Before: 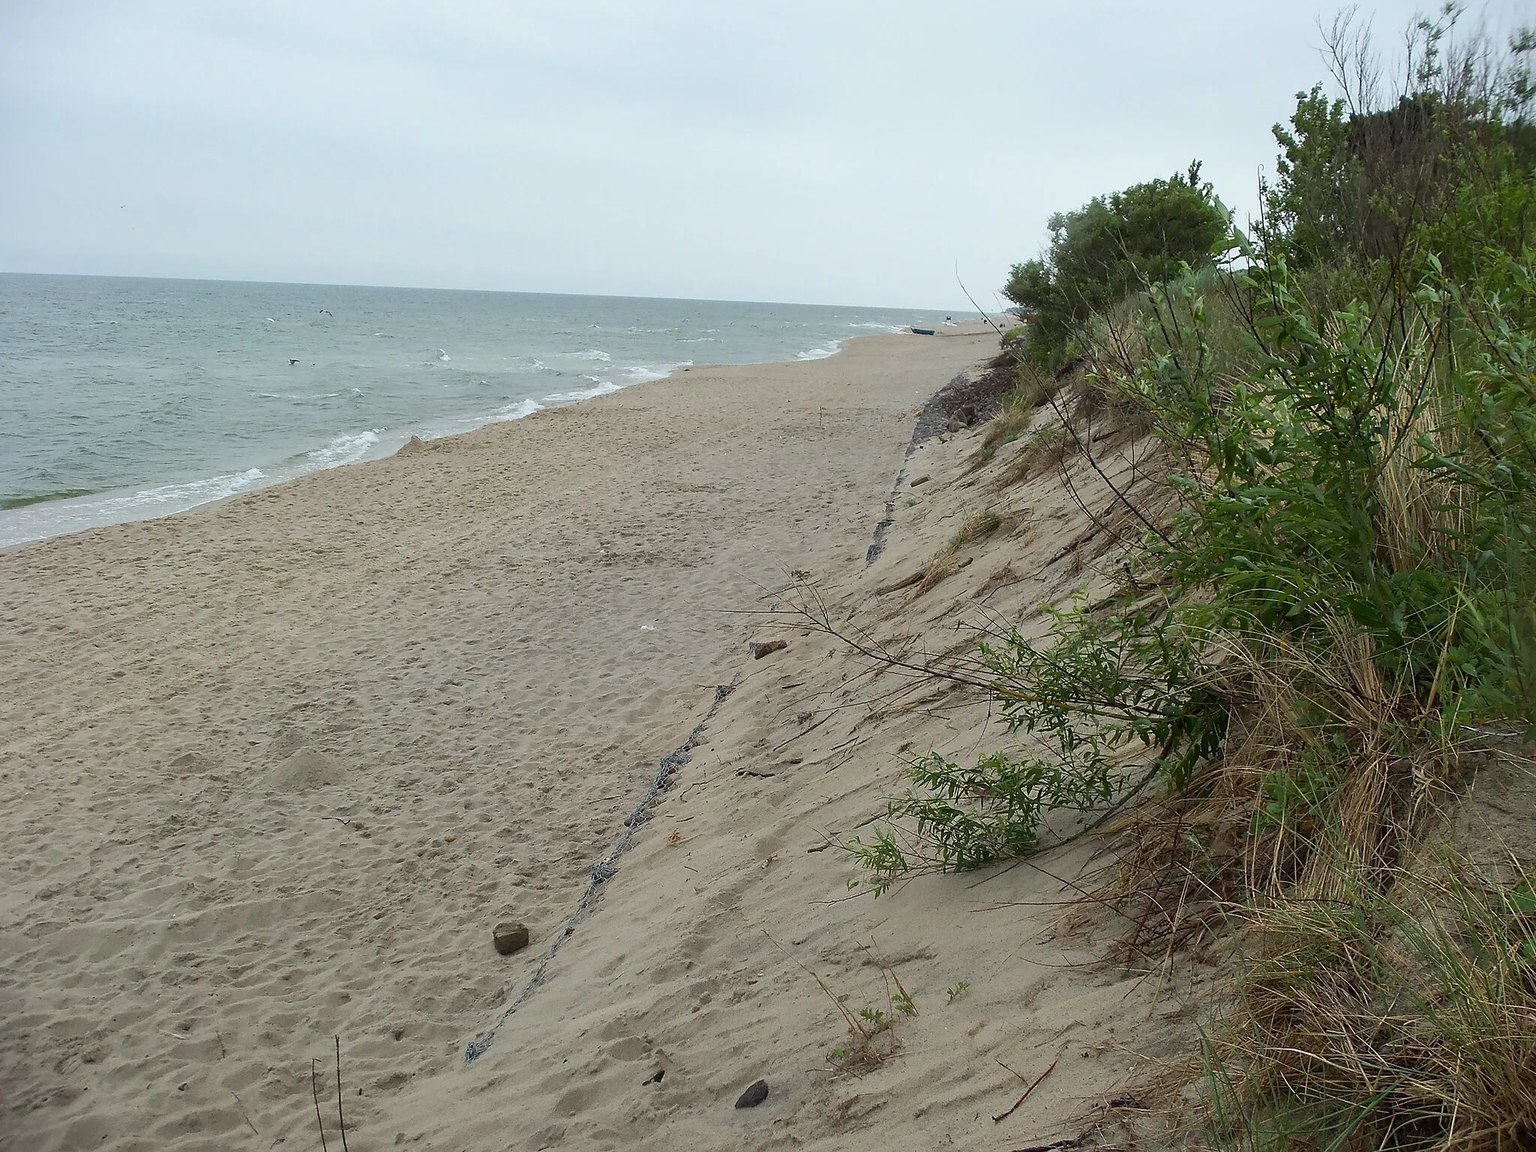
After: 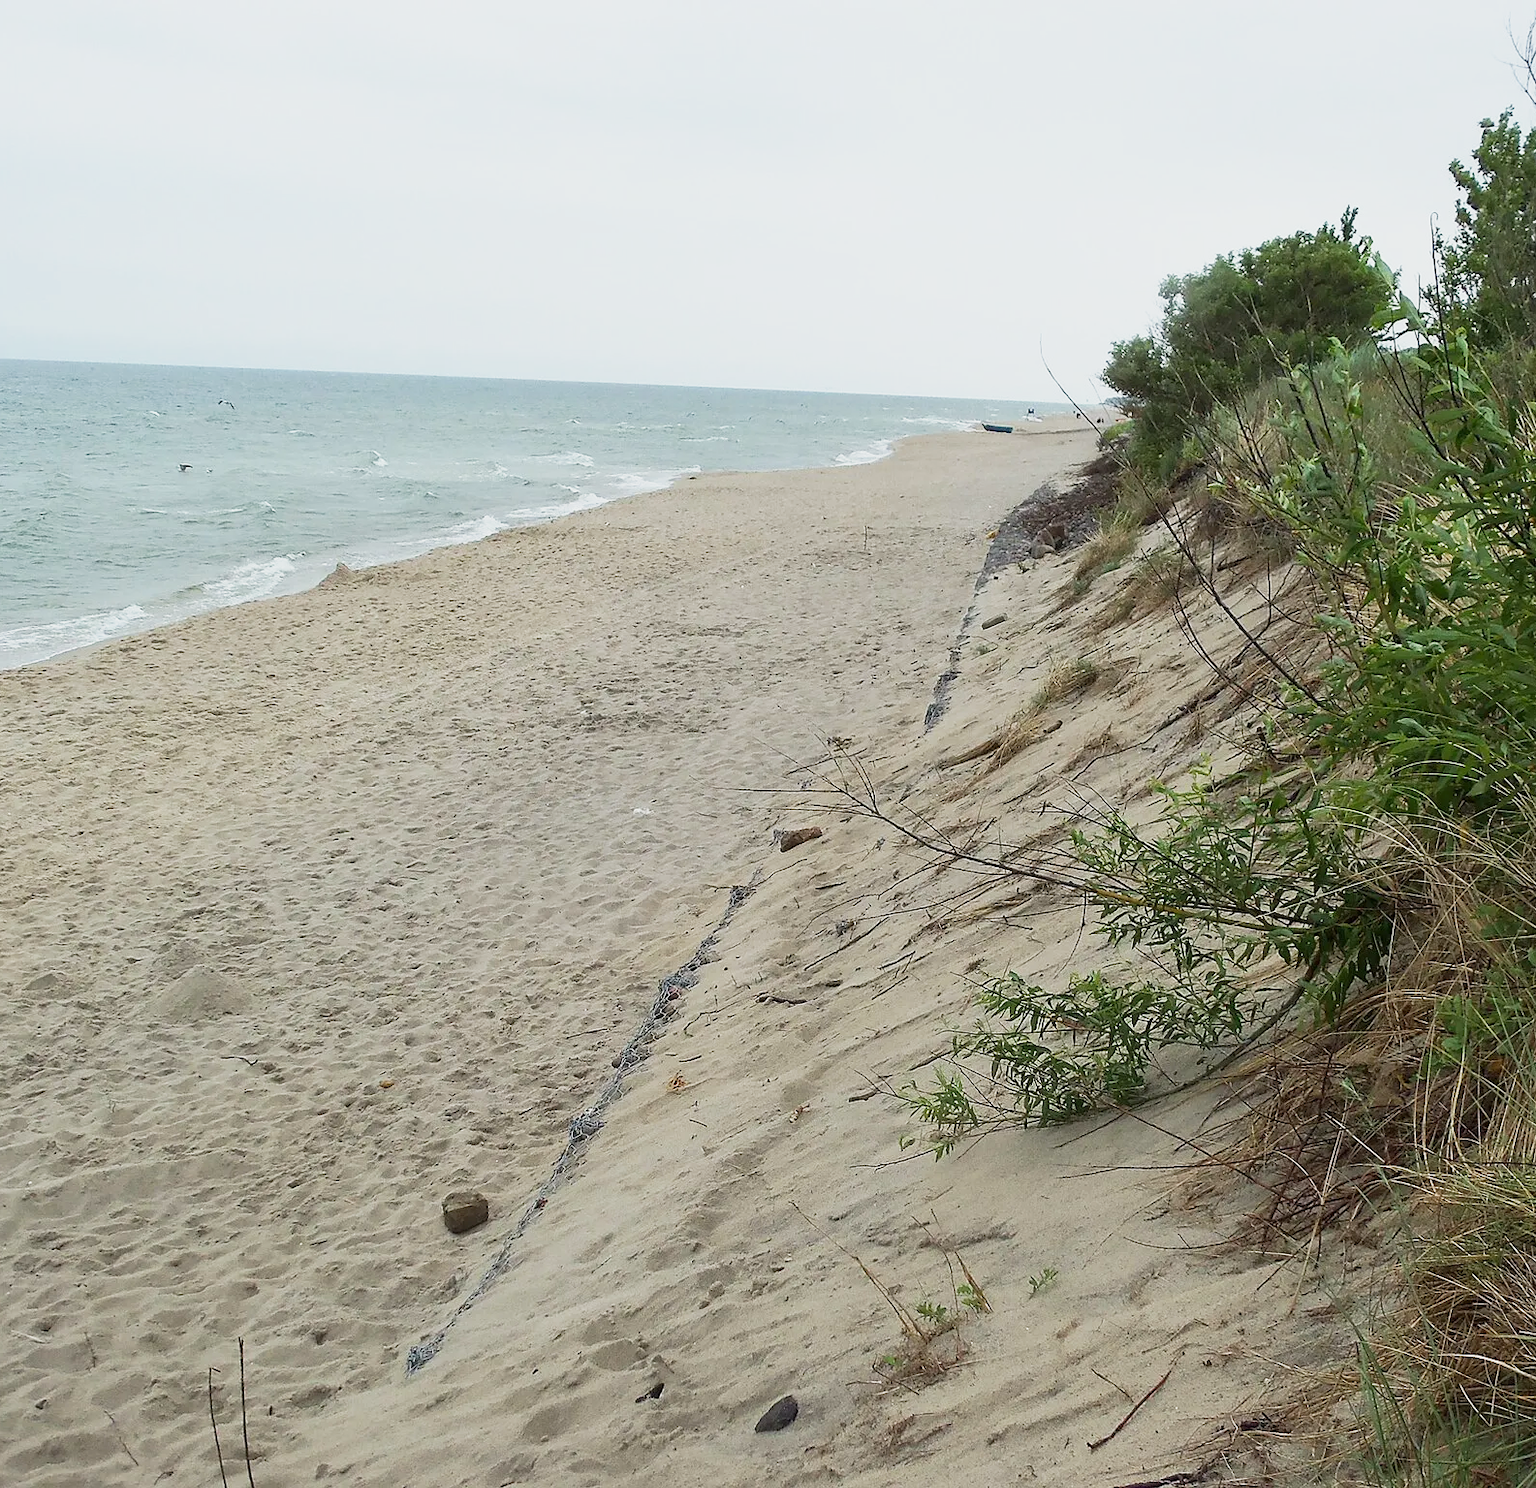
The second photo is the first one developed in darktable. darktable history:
base curve: curves: ch0 [(0, 0) (0.088, 0.125) (0.176, 0.251) (0.354, 0.501) (0.613, 0.749) (1, 0.877)], preserve colors none
tone equalizer: edges refinement/feathering 500, mask exposure compensation -1.57 EV, preserve details no
crop: left 9.857%, right 12.72%
